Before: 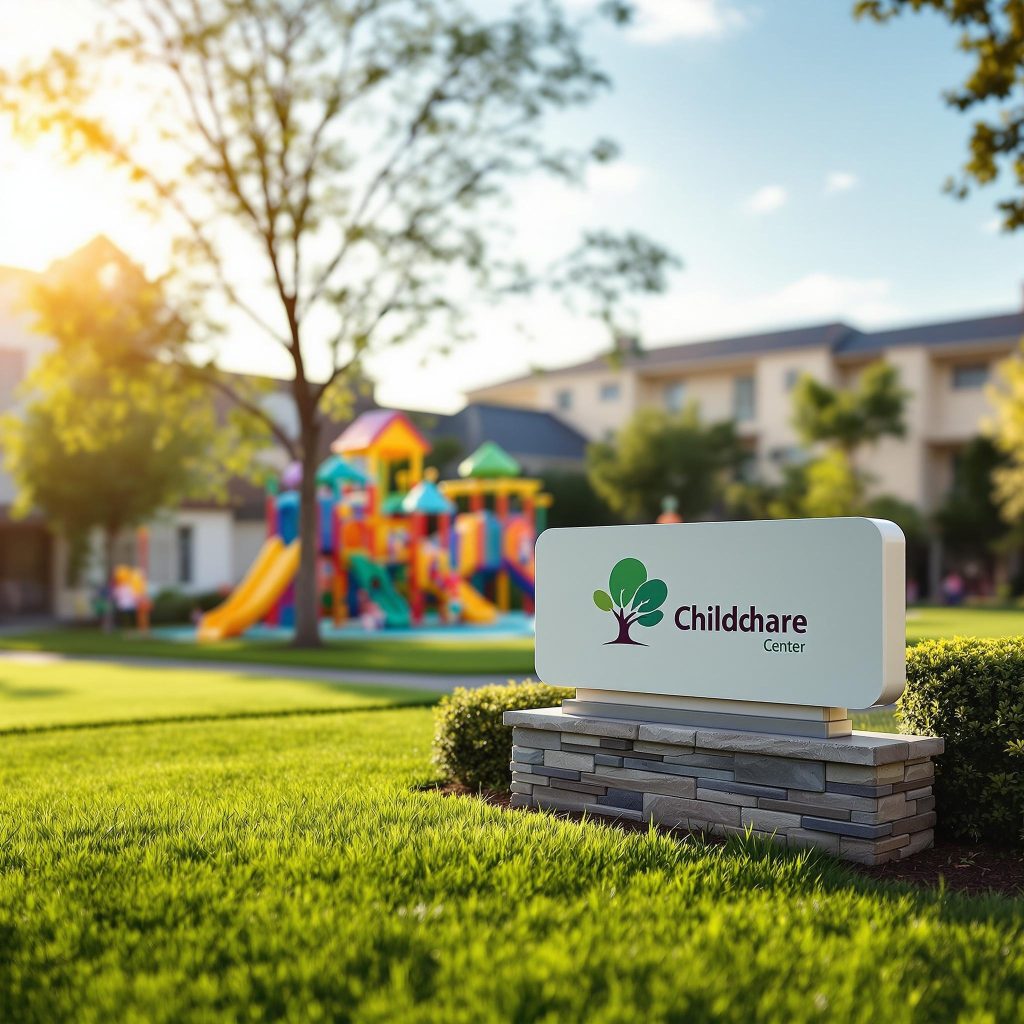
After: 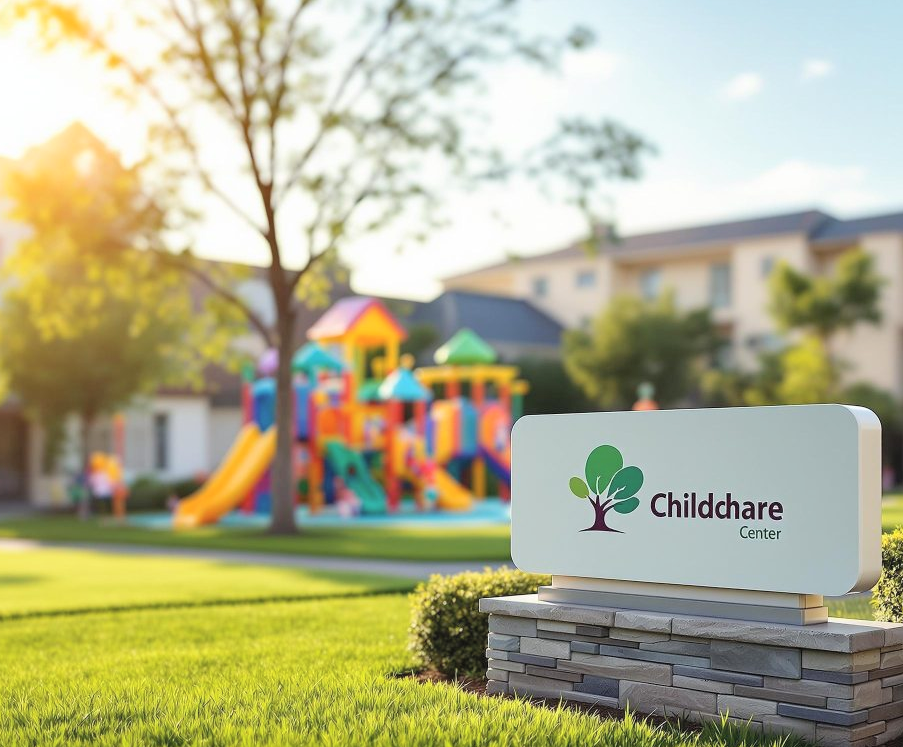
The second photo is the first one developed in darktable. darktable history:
contrast brightness saturation: brightness 0.146
crop and rotate: left 2.382%, top 11.103%, right 9.394%, bottom 15.883%
